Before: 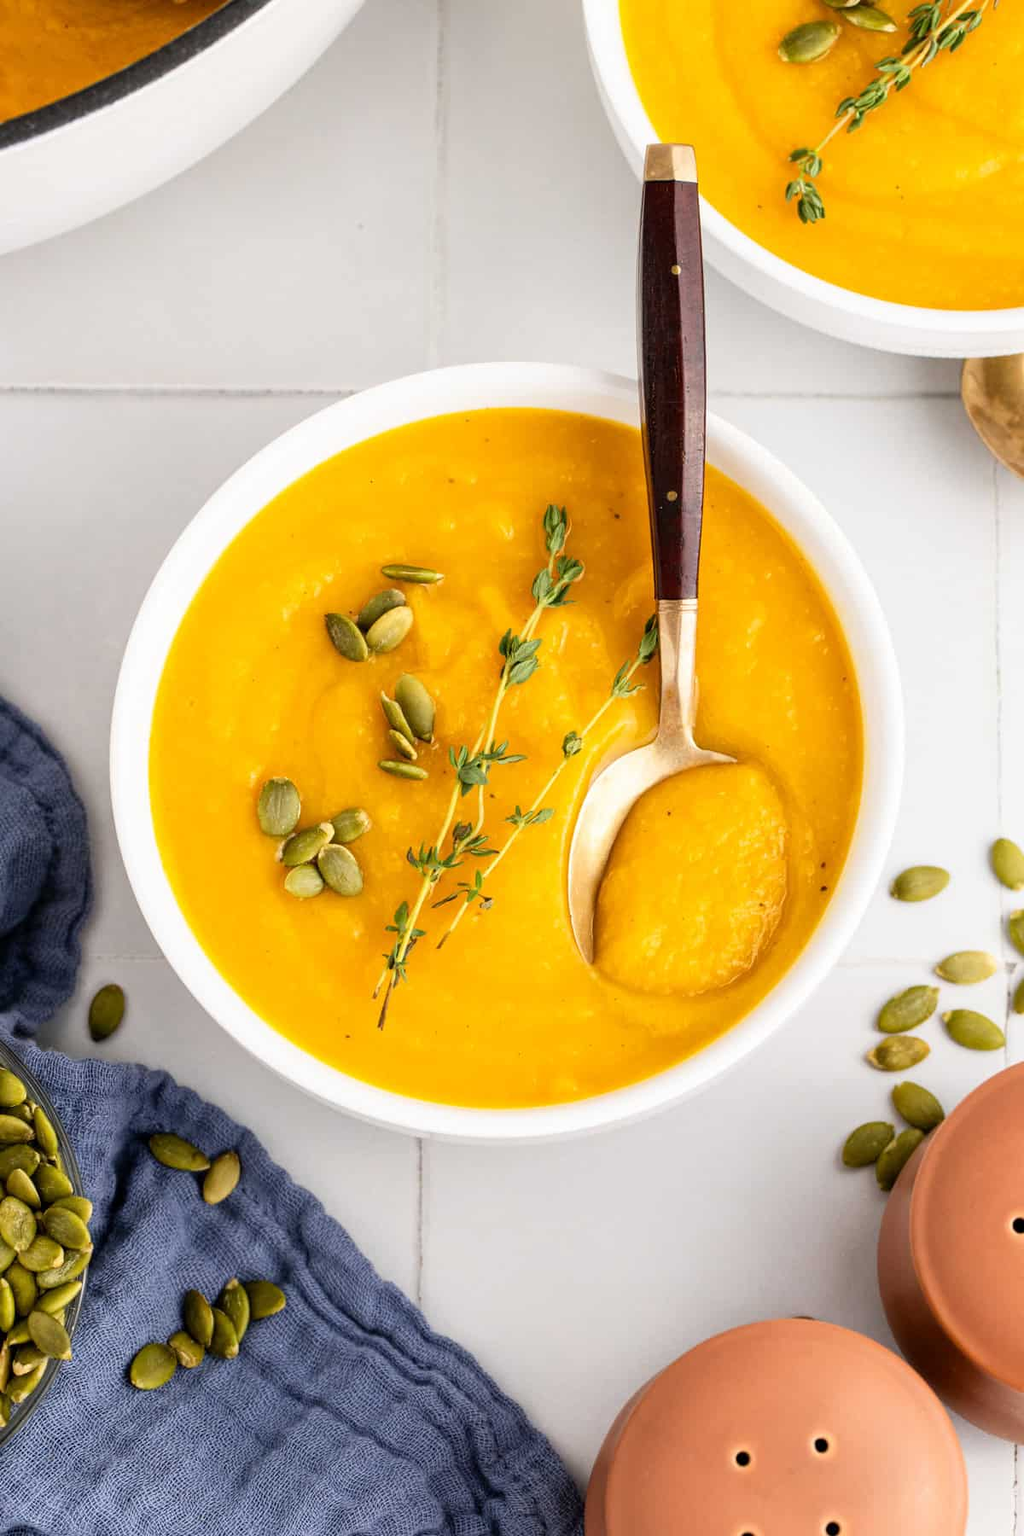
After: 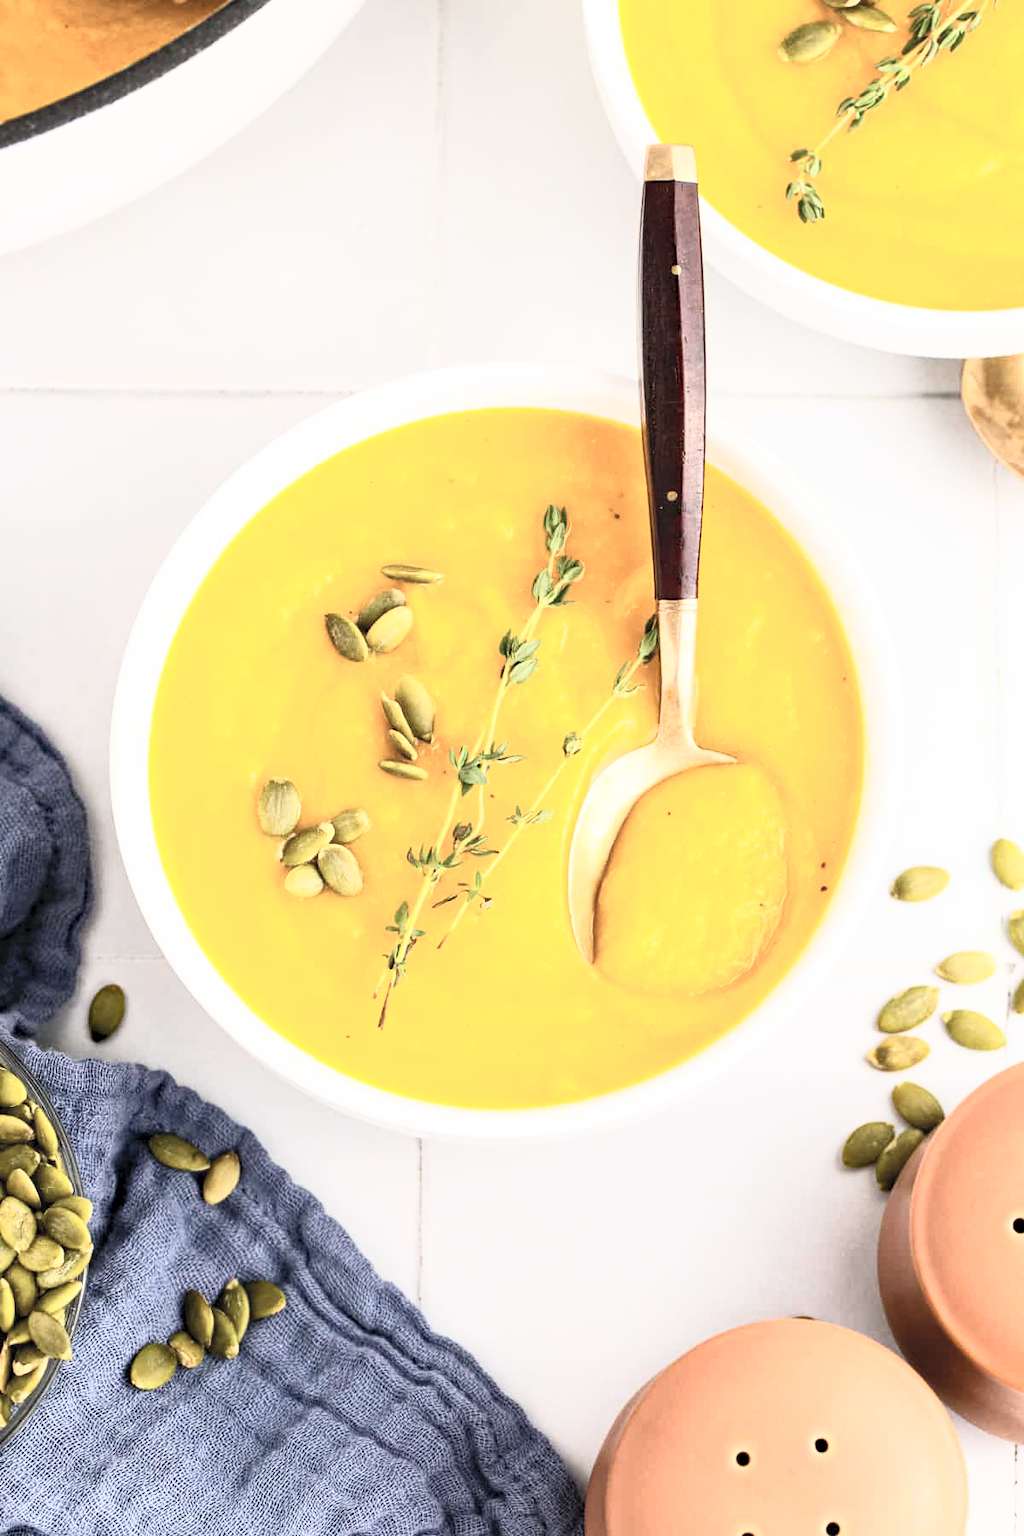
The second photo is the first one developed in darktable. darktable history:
haze removal: compatibility mode true, adaptive false
contrast brightness saturation: contrast 0.43, brightness 0.56, saturation -0.19
